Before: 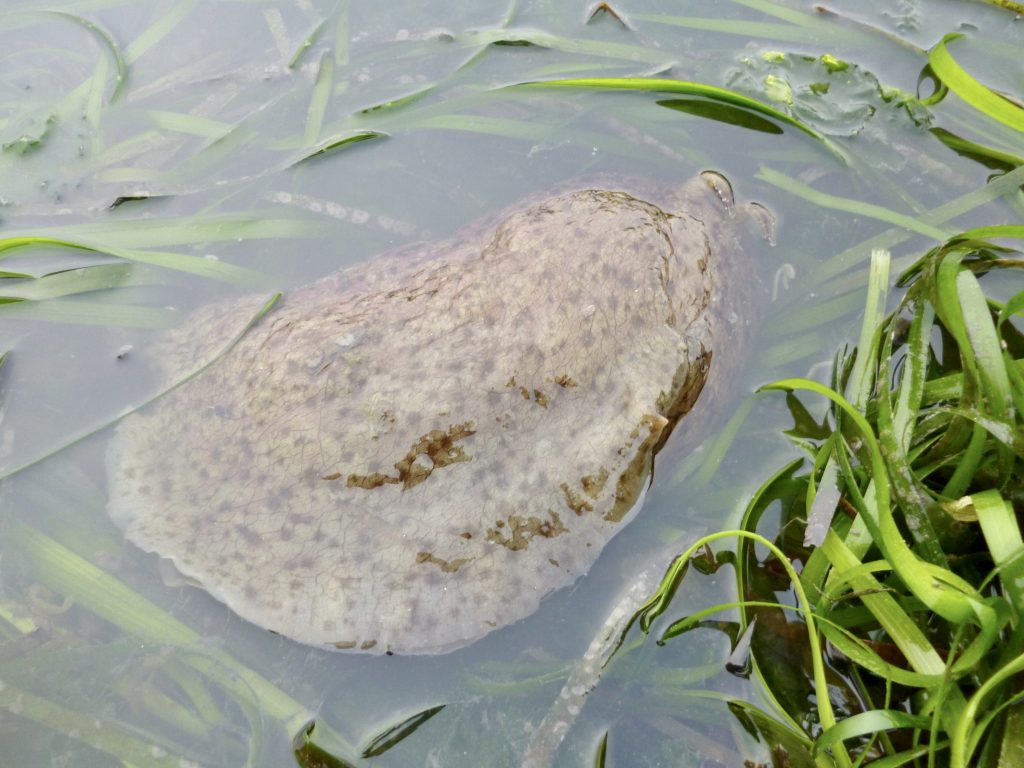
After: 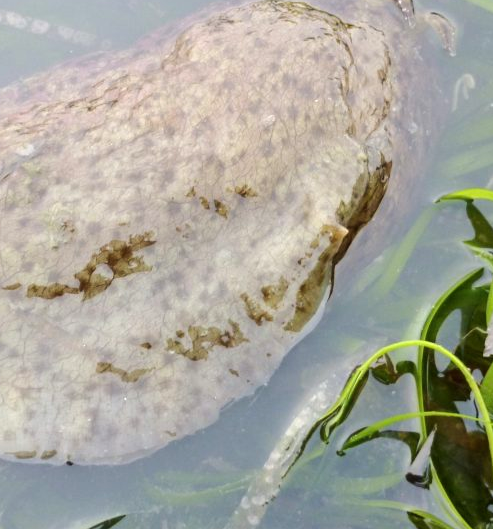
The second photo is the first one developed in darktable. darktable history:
color balance rgb: shadows lift › chroma 0.773%, shadows lift › hue 116.02°, perceptual saturation grading › global saturation -2.911%, perceptual saturation grading › shadows -2.324%, perceptual brilliance grading › highlights 6.834%, perceptual brilliance grading › mid-tones 16.92%, perceptual brilliance grading › shadows -5.231%, global vibrance 20%
crop: left 31.341%, top 24.782%, right 20.428%, bottom 6.271%
exposure: compensate highlight preservation false
